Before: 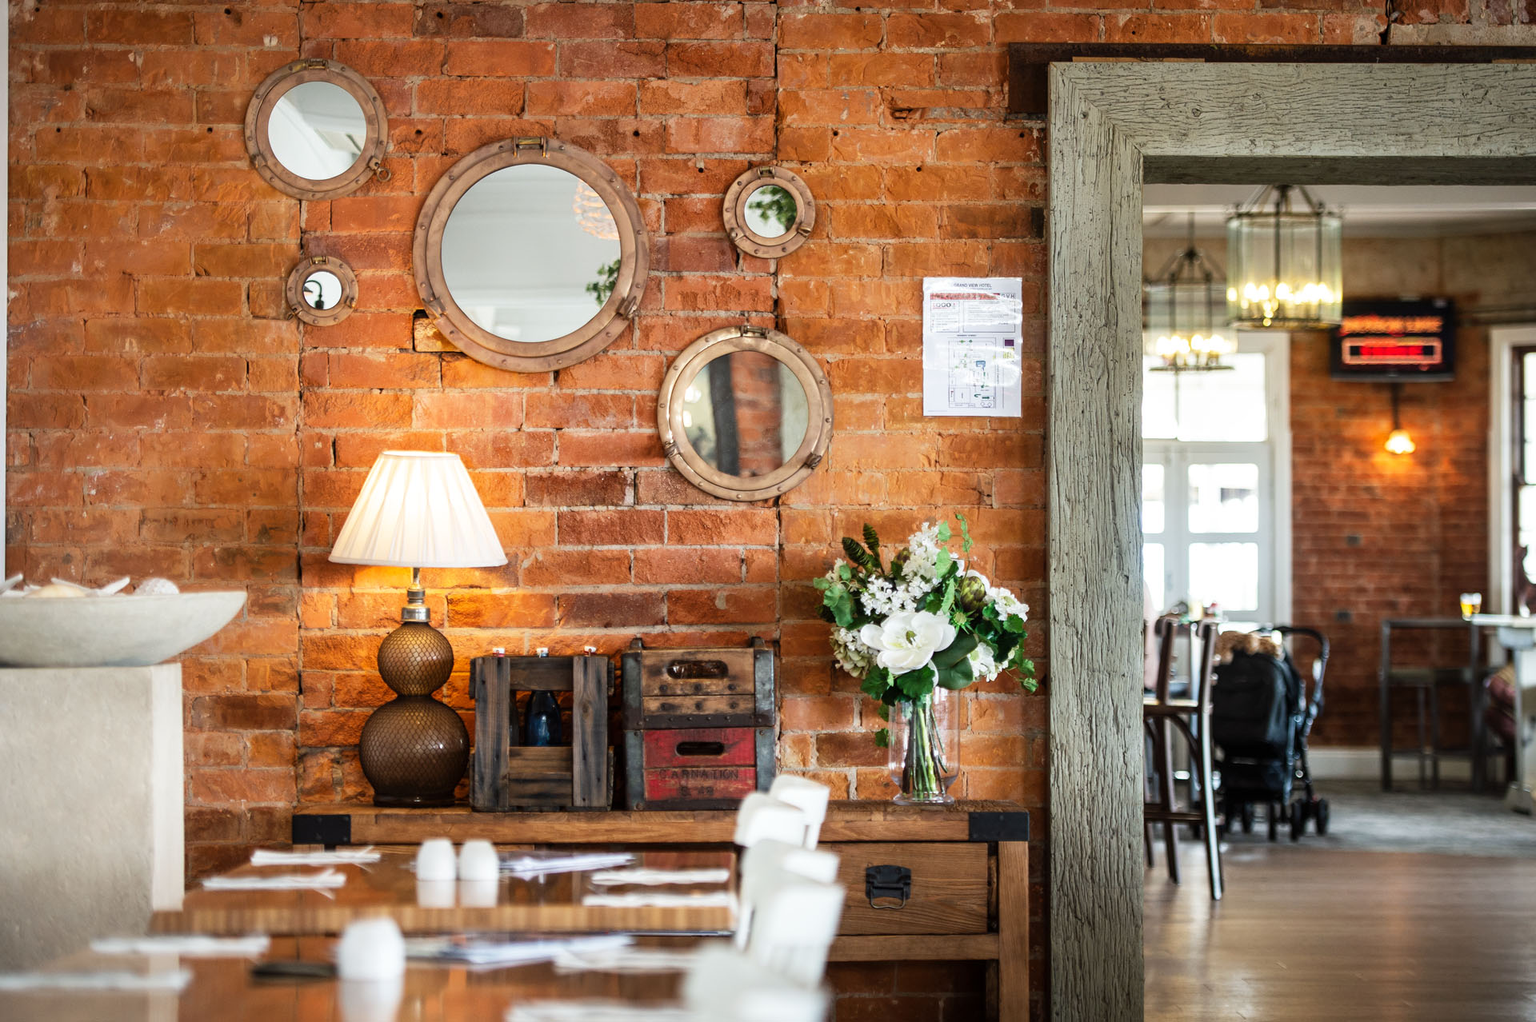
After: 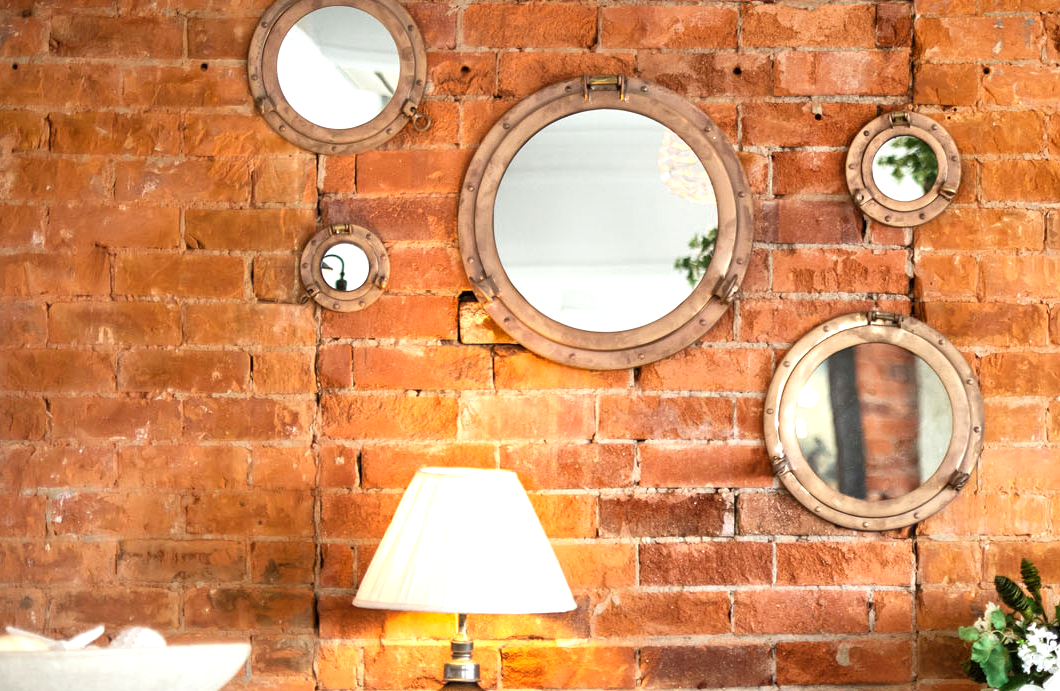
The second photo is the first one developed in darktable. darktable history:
exposure: black level correction 0.001, exposure 0.499 EV, compensate exposure bias true, compensate highlight preservation false
local contrast: mode bilateral grid, contrast 21, coarseness 51, detail 119%, midtone range 0.2
crop and rotate: left 3.032%, top 7.573%, right 41.753%, bottom 38.309%
